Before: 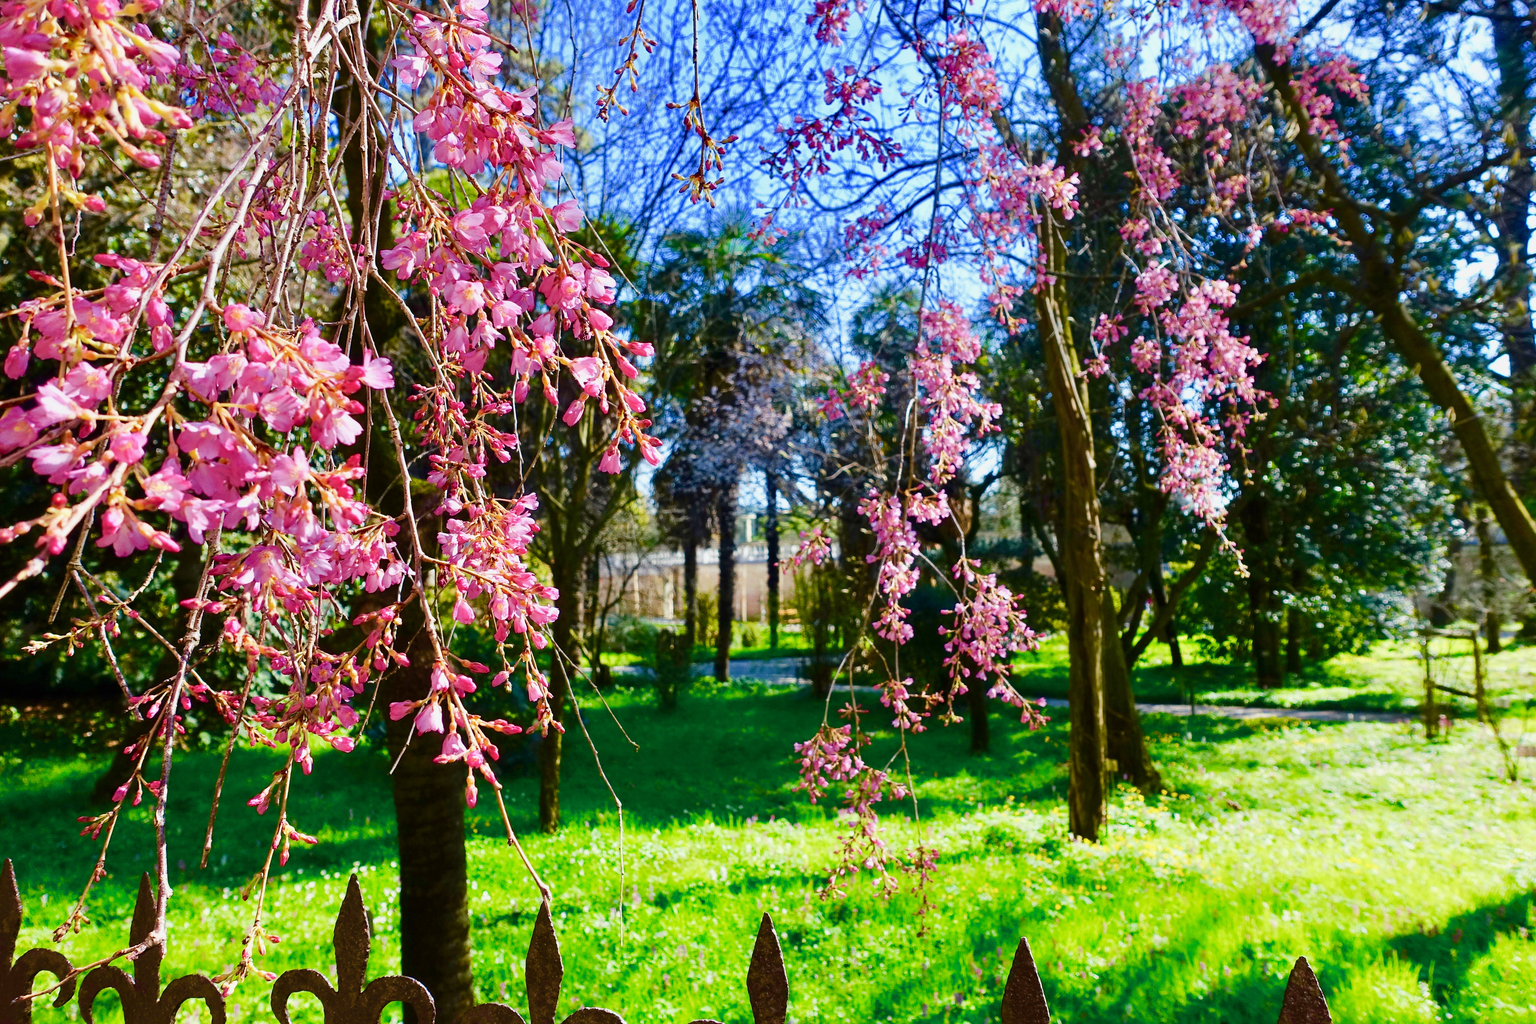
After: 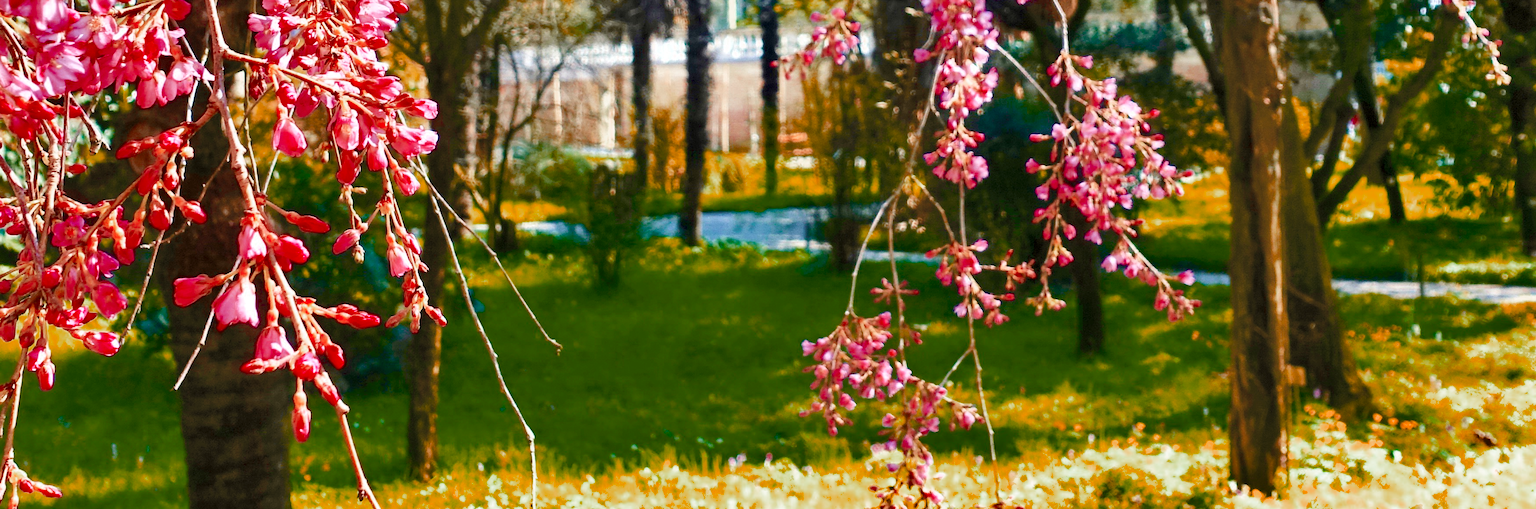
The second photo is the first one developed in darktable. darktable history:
contrast brightness saturation: brightness 0.15
shadows and highlights: low approximation 0.01, soften with gaussian
color zones: curves: ch0 [(0, 0.299) (0.25, 0.383) (0.456, 0.352) (0.736, 0.571)]; ch1 [(0, 0.63) (0.151, 0.568) (0.254, 0.416) (0.47, 0.558) (0.732, 0.37) (0.909, 0.492)]; ch2 [(0.004, 0.604) (0.158, 0.443) (0.257, 0.403) (0.761, 0.468)]
crop: left 18.091%, top 51.13%, right 17.525%, bottom 16.85%
exposure: black level correction -0.002, exposure 0.54 EV, compensate highlight preservation false
